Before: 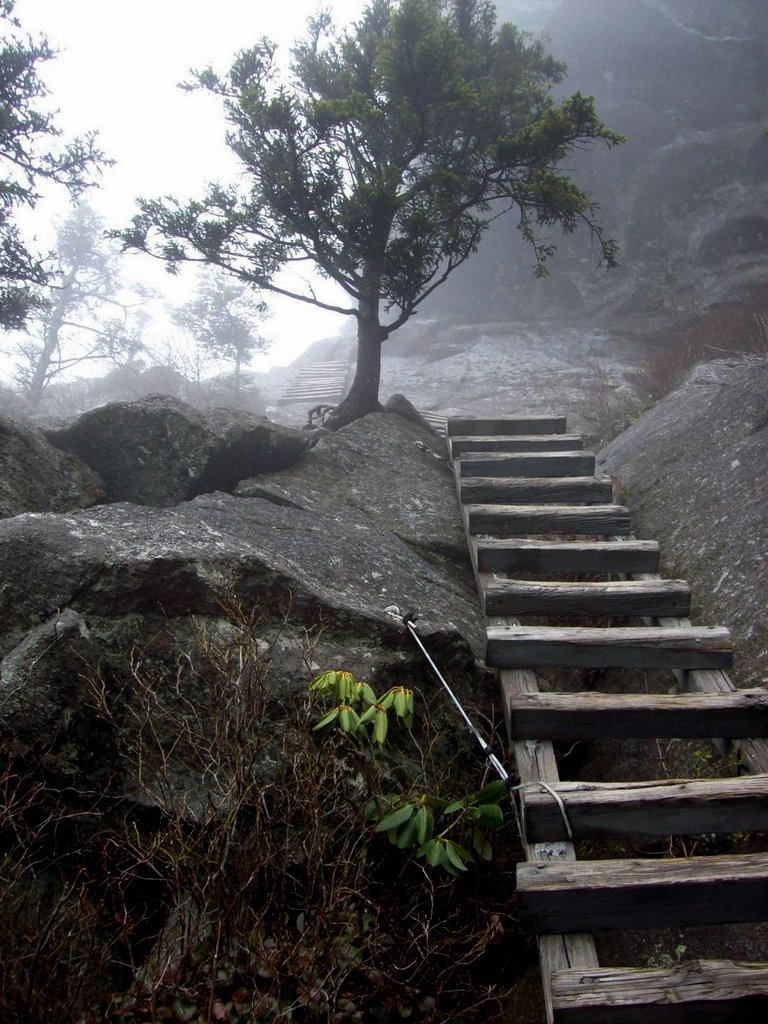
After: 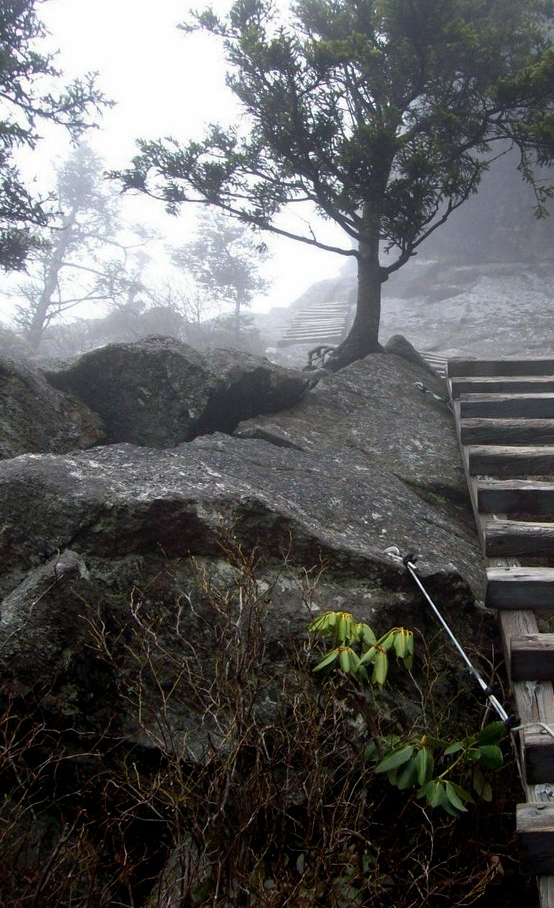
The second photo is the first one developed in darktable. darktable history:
crop: top 5.806%, right 27.855%, bottom 5.512%
